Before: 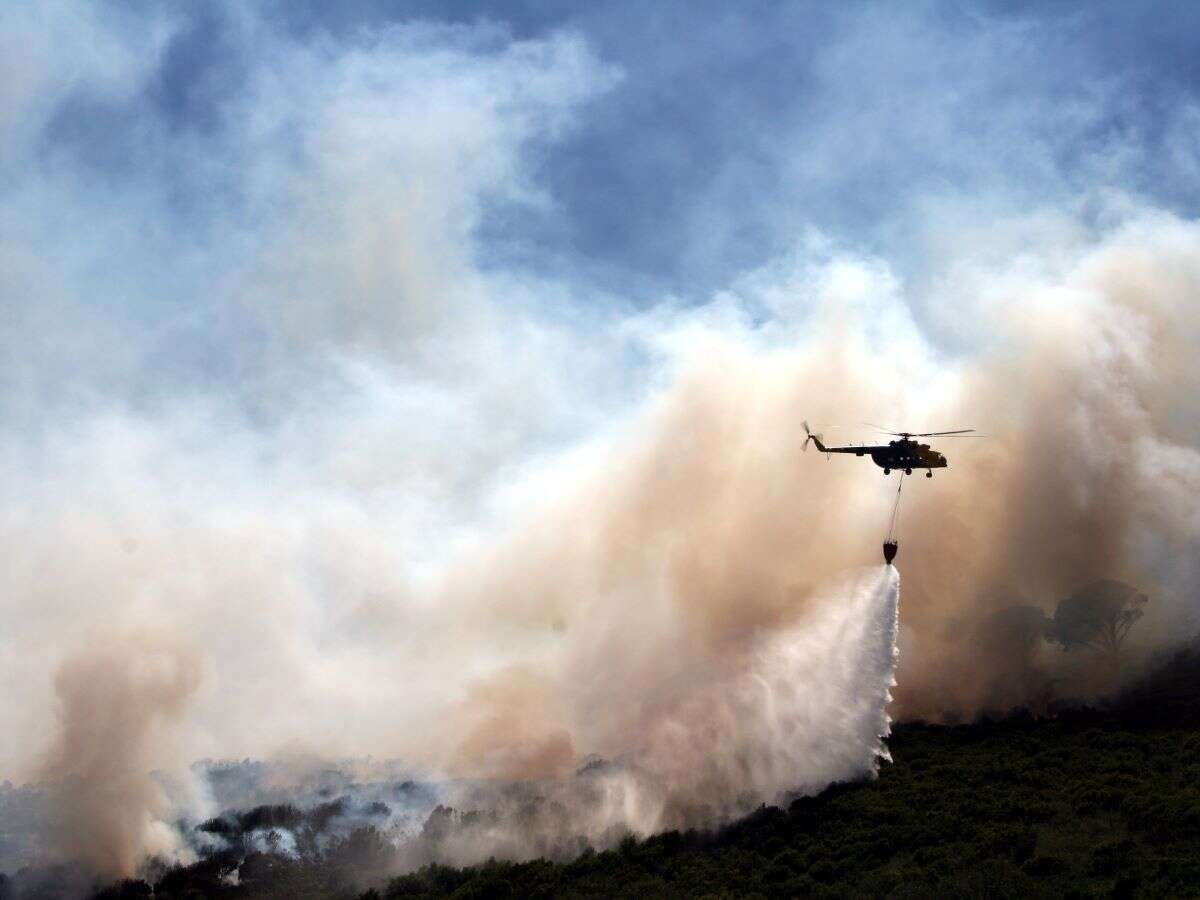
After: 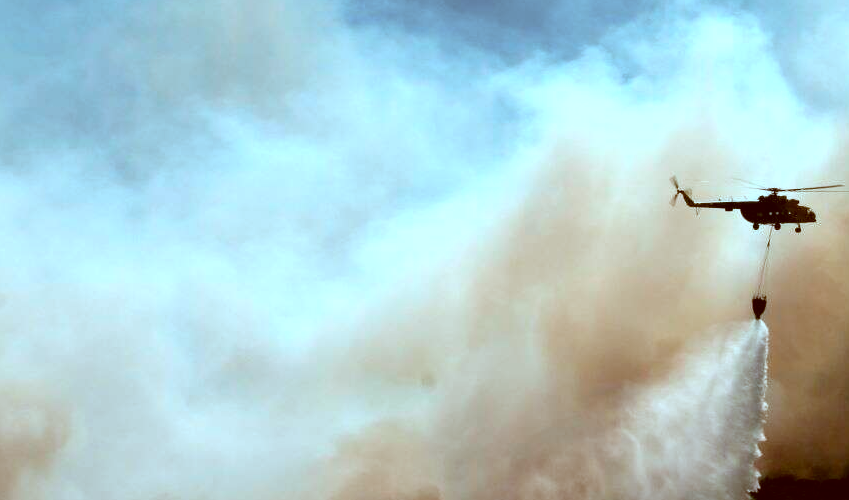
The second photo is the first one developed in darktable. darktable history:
color correction: highlights a* -15.01, highlights b* -16.07, shadows a* 10.51, shadows b* 29.86
crop: left 10.935%, top 27.298%, right 18.253%, bottom 17.049%
